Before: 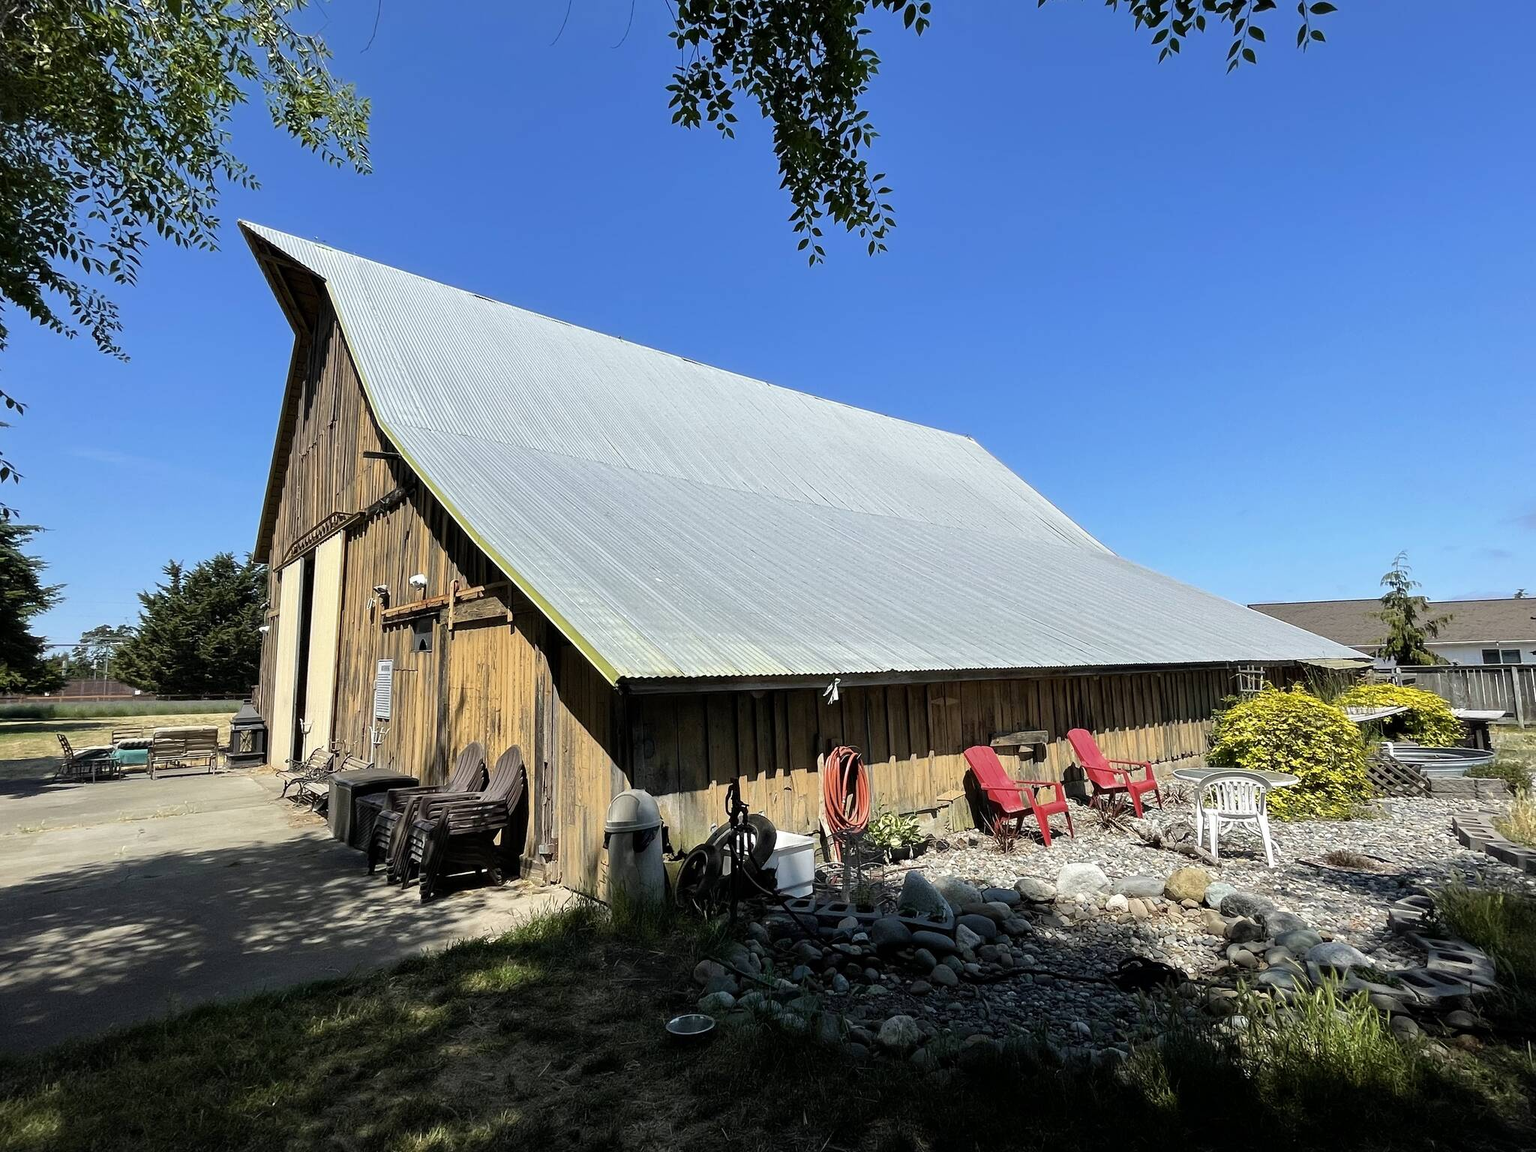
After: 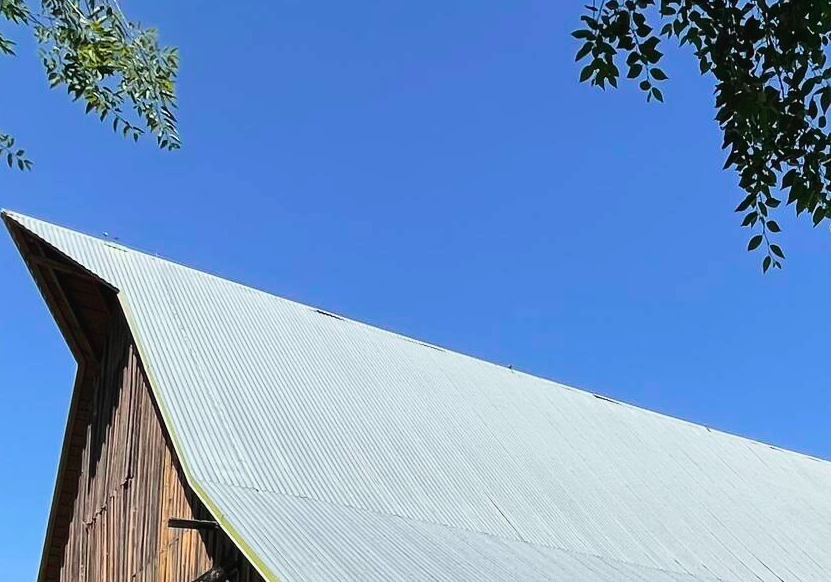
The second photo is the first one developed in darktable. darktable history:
tone curve: curves: ch0 [(0, 0.023) (0.217, 0.19) (0.754, 0.801) (1, 0.977)]; ch1 [(0, 0) (0.392, 0.398) (0.5, 0.5) (0.521, 0.528) (0.56, 0.577) (1, 1)]; ch2 [(0, 0) (0.5, 0.5) (0.579, 0.561) (0.65, 0.657) (1, 1)], color space Lab, independent channels, preserve colors none
crop: left 15.452%, top 5.459%, right 43.956%, bottom 56.62%
